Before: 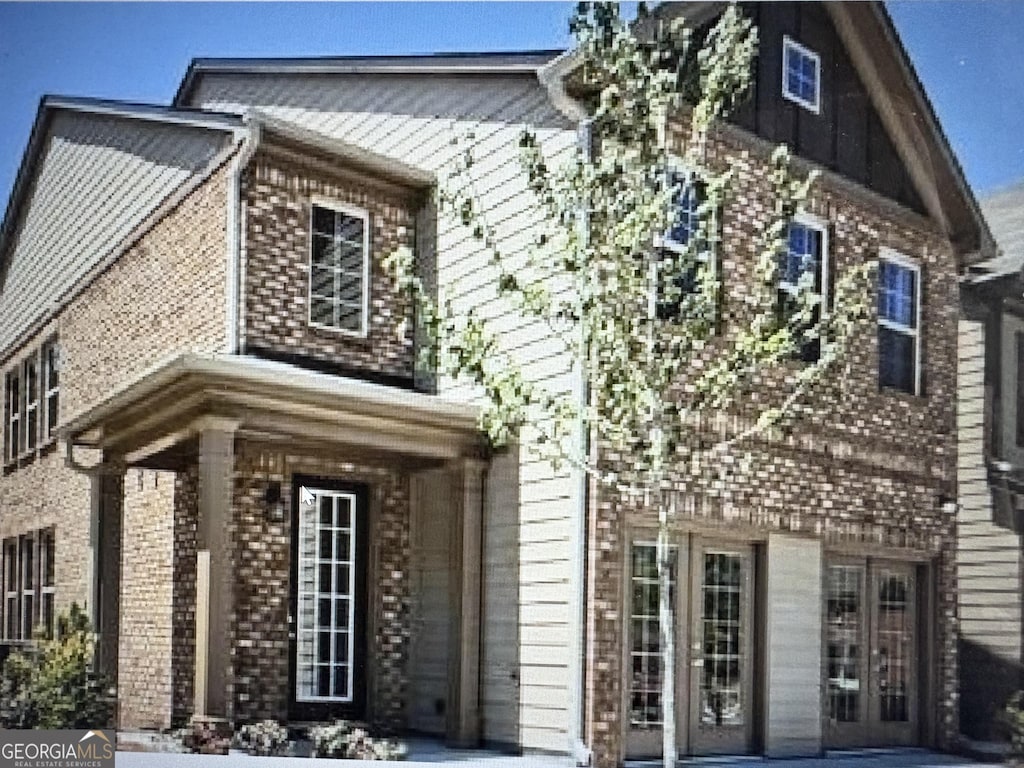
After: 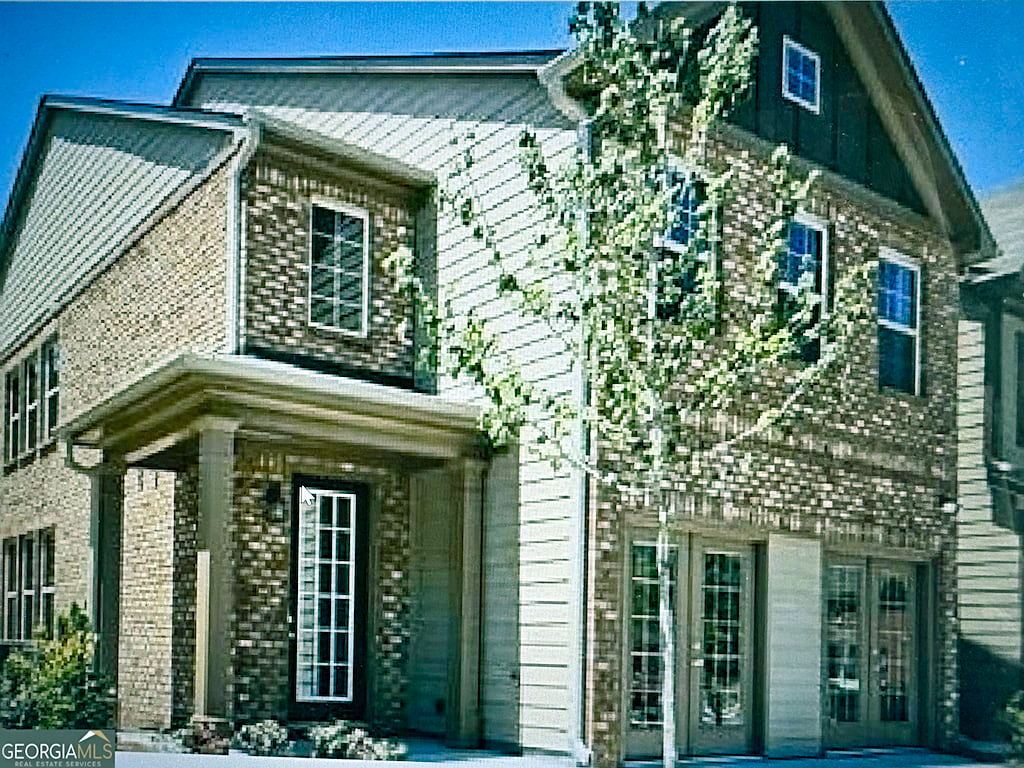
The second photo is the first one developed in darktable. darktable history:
sharpen: on, module defaults
color balance rgb: power › chroma 2.151%, power › hue 168.43°, perceptual saturation grading › global saturation 0.25%, perceptual saturation grading › mid-tones 6.143%, perceptual saturation grading › shadows 71.823%, global vibrance 20%
shadows and highlights: shadows 48.98, highlights -42.68, soften with gaussian
